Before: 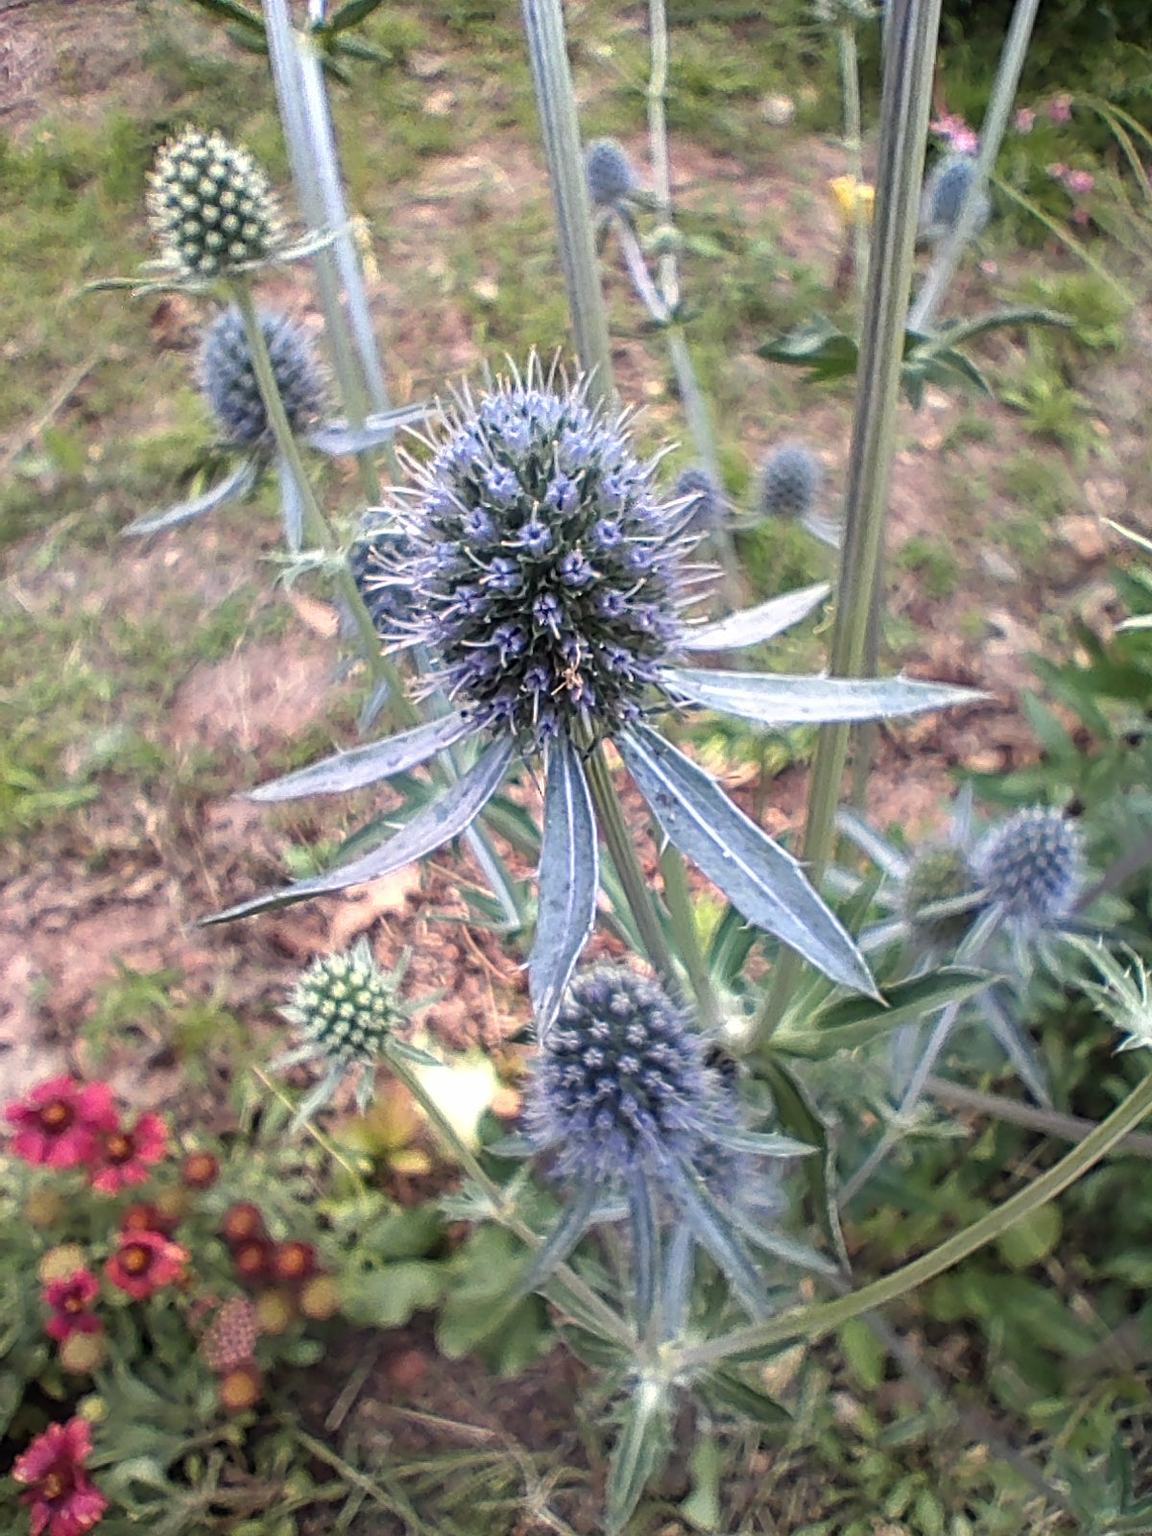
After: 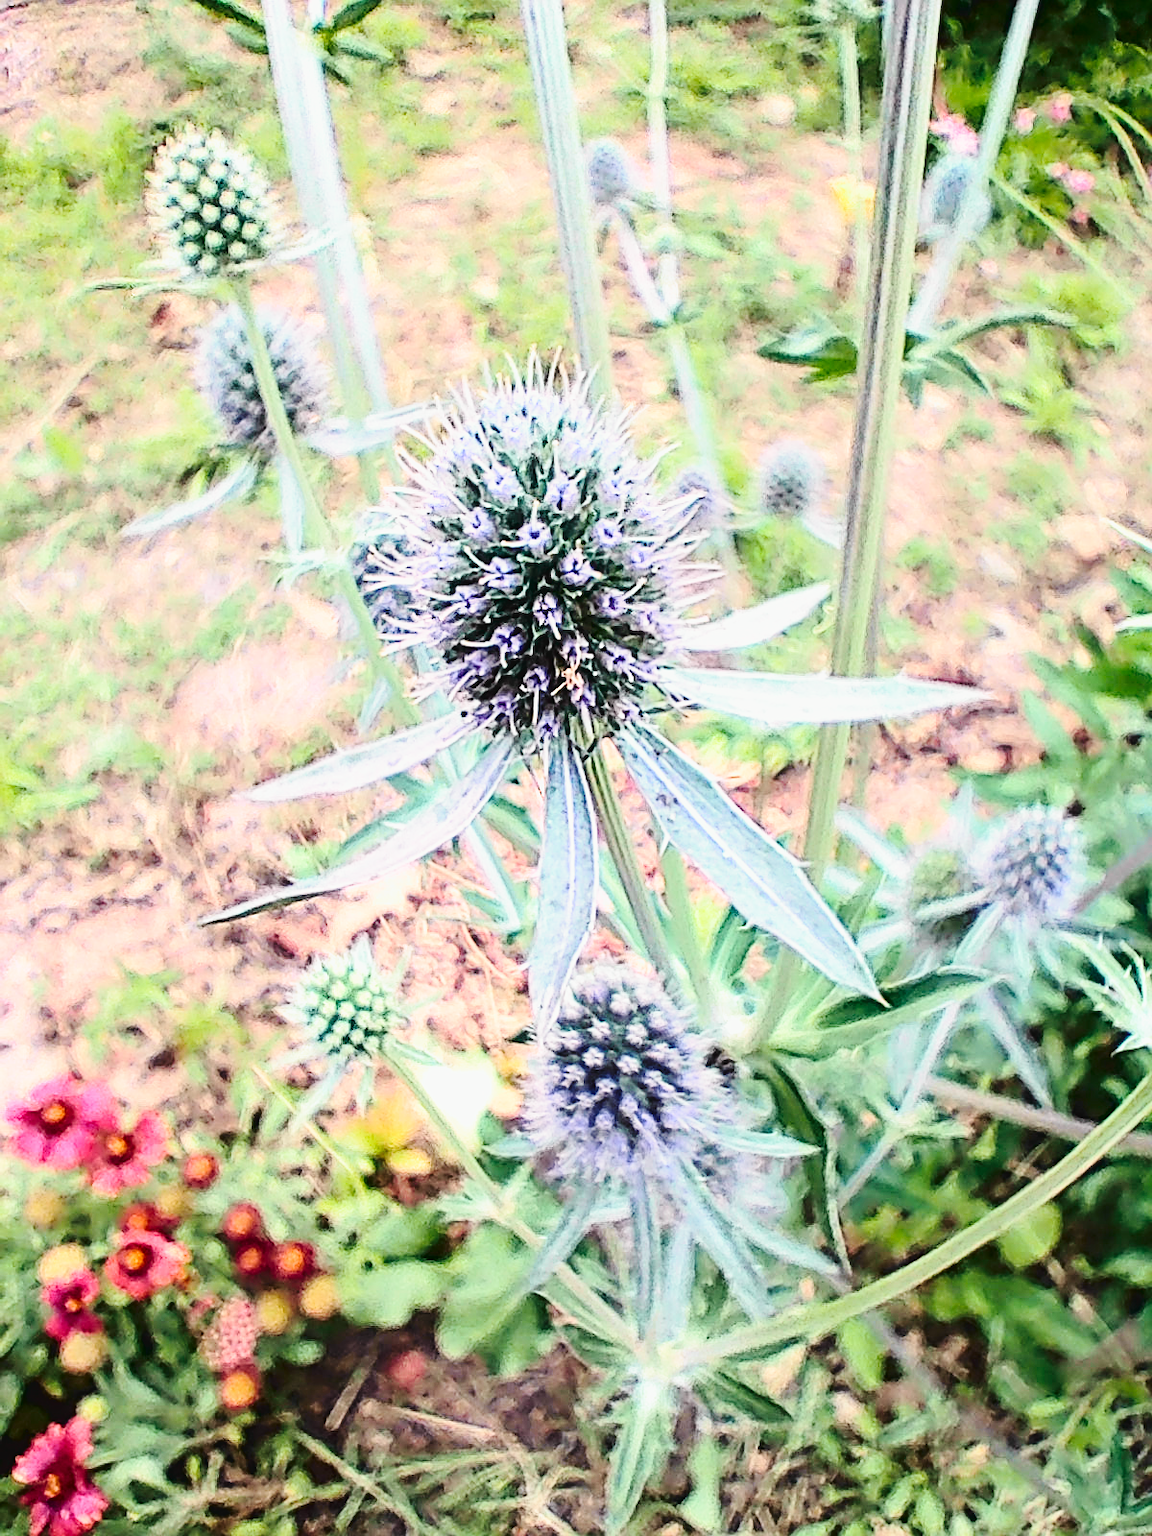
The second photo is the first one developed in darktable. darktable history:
base curve: curves: ch0 [(0, 0) (0.036, 0.037) (0.121, 0.228) (0.46, 0.76) (0.859, 0.983) (1, 1)], preserve colors none
tone curve: curves: ch0 [(0, 0.036) (0.037, 0.042) (0.167, 0.143) (0.433, 0.502) (0.531, 0.637) (0.696, 0.825) (0.856, 0.92) (1, 0.98)]; ch1 [(0, 0) (0.424, 0.383) (0.482, 0.459) (0.501, 0.5) (0.522, 0.526) (0.559, 0.563) (0.604, 0.646) (0.715, 0.729) (1, 1)]; ch2 [(0, 0) (0.369, 0.388) (0.45, 0.48) (0.499, 0.502) (0.504, 0.504) (0.512, 0.526) (0.581, 0.595) (0.708, 0.786) (1, 1)], color space Lab, independent channels, preserve colors none
sharpen: on, module defaults
